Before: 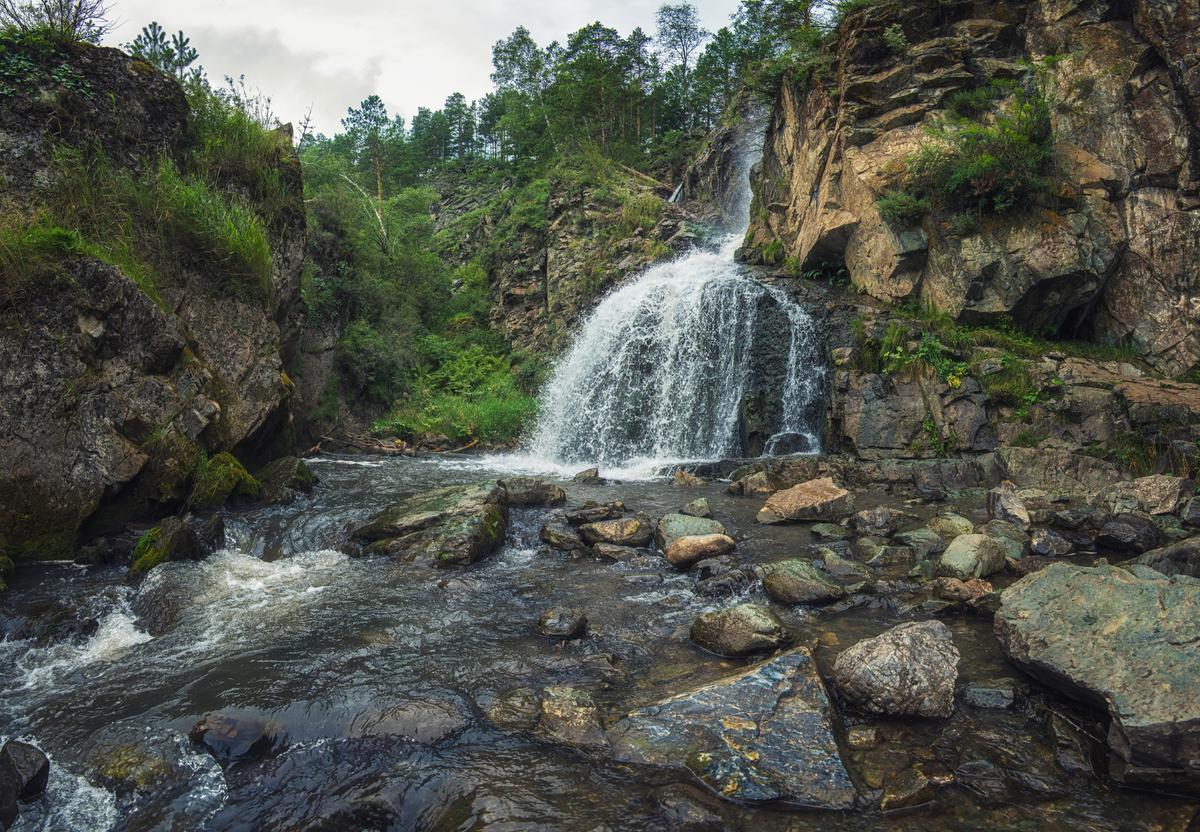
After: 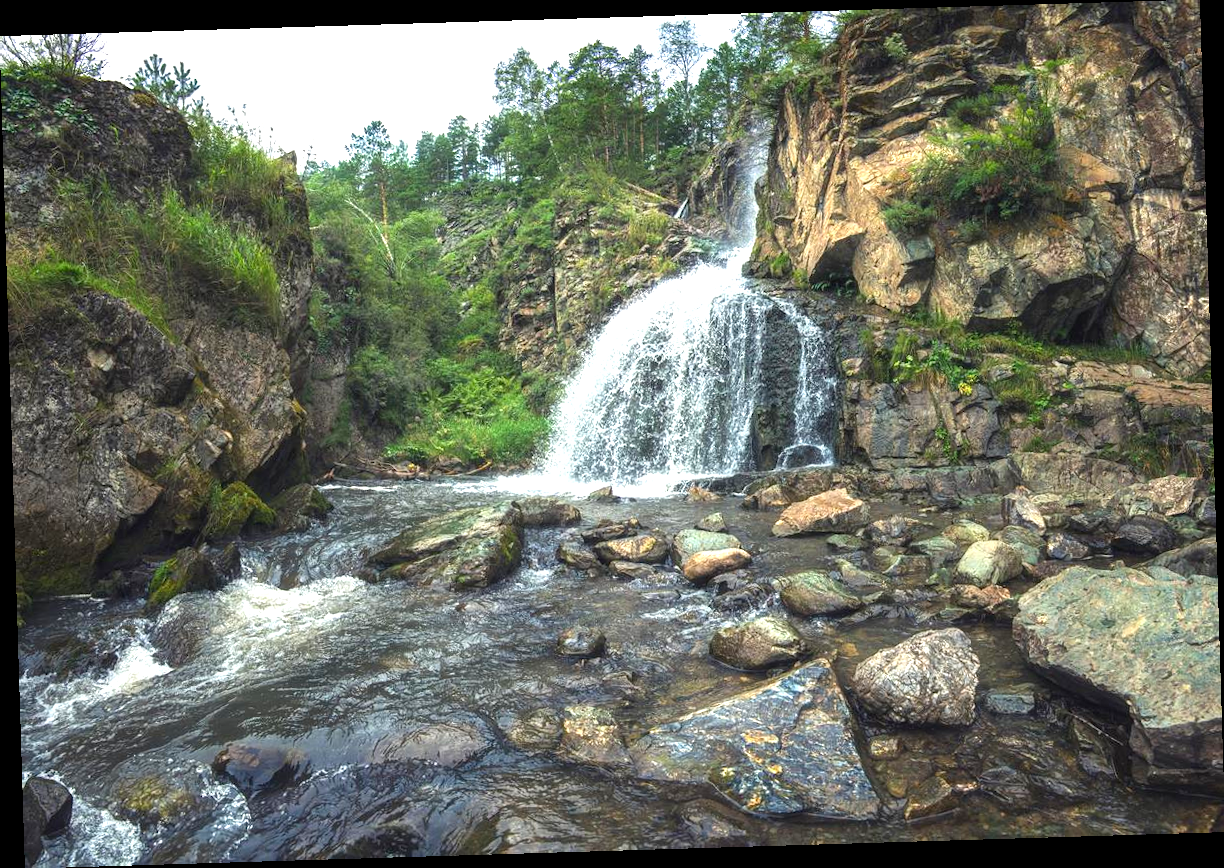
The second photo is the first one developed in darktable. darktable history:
exposure: exposure 1.15 EV, compensate highlight preservation false
rotate and perspective: rotation -1.75°, automatic cropping off
